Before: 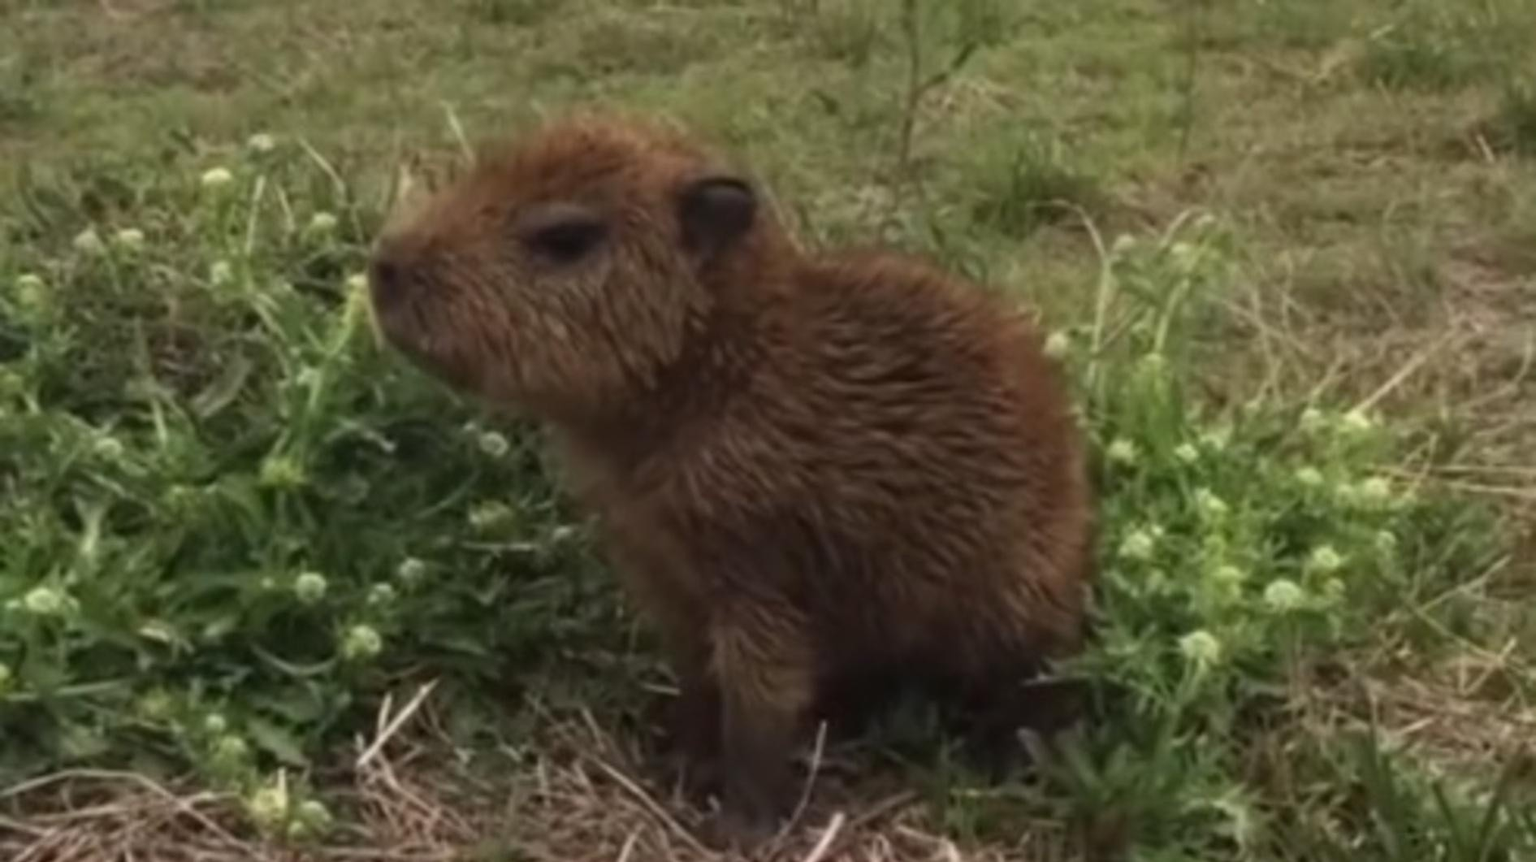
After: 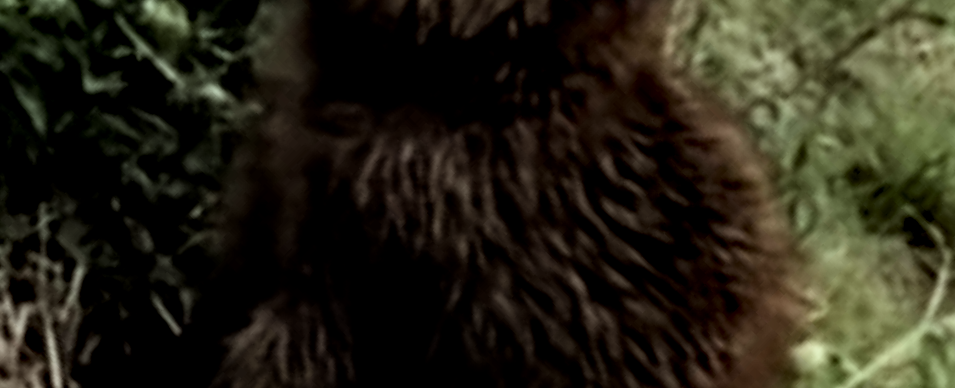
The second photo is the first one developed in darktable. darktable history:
exposure: black level correction 0.009, compensate exposure bias true, compensate highlight preservation false
local contrast: detail 153%
filmic rgb: black relative exposure -5.06 EV, white relative exposure 3.96 EV, threshold 3.02 EV, hardness 2.89, contrast 1.298, highlights saturation mix -29.22%, enable highlight reconstruction true
crop and rotate: angle -44.55°, top 16.513%, right 0.865%, bottom 11.671%
tone equalizer: on, module defaults
color correction: highlights a* -6.73, highlights b* 0.472
contrast brightness saturation: saturation -0.068
